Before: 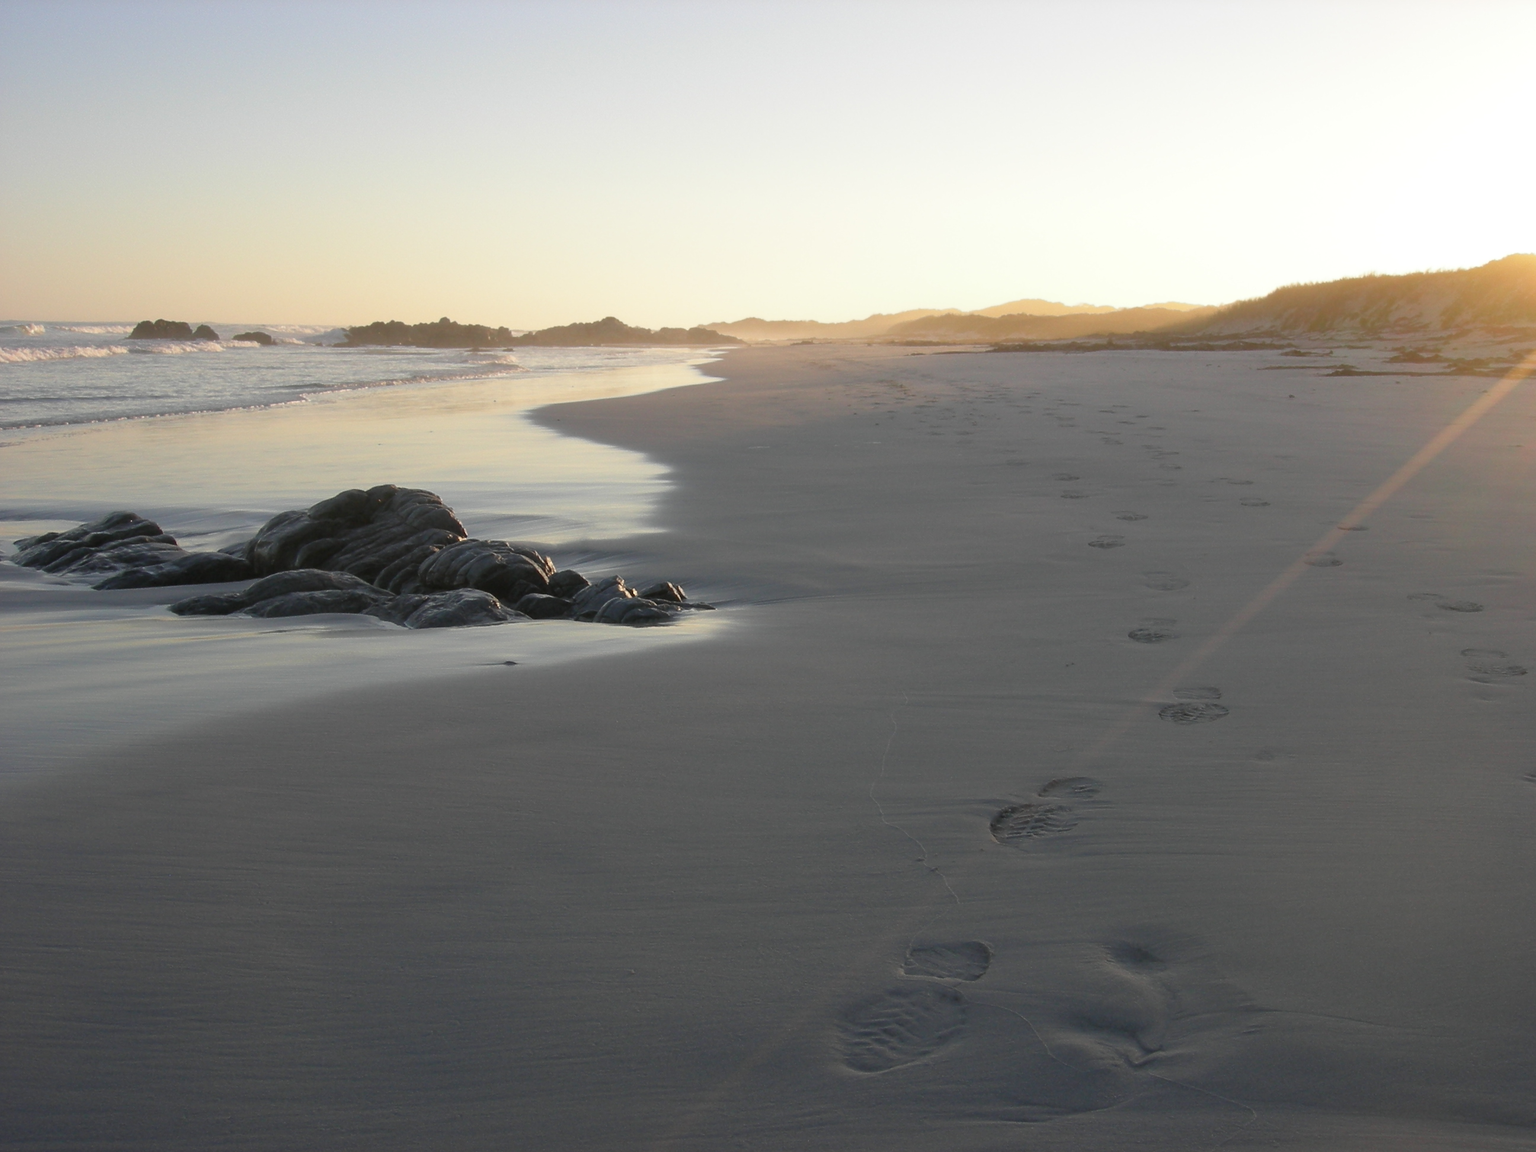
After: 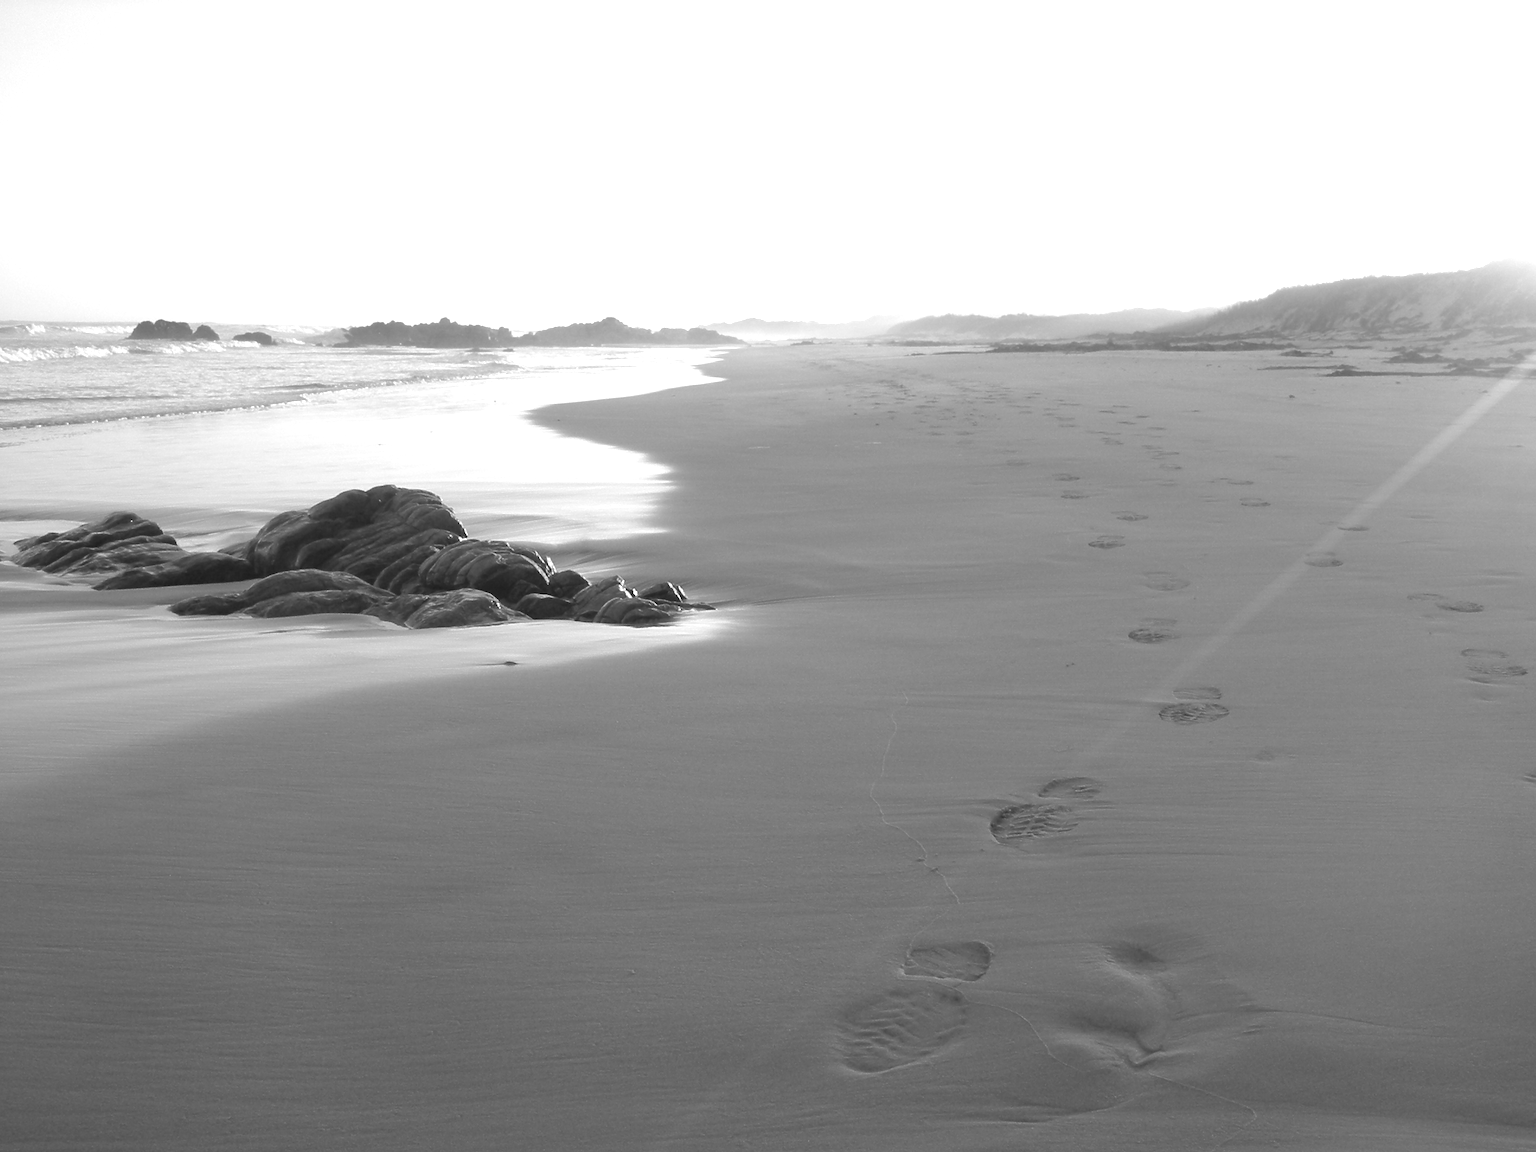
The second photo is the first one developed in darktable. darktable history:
monochrome: a 26.22, b 42.67, size 0.8
exposure: black level correction 0, exposure 1.45 EV, compensate exposure bias true, compensate highlight preservation false
color zones: curves: ch1 [(0.235, 0.558) (0.75, 0.5)]; ch2 [(0.25, 0.462) (0.749, 0.457)], mix 25.94%
color calibration: output gray [0.22, 0.42, 0.37, 0], gray › normalize channels true, illuminant same as pipeline (D50), adaptation XYZ, x 0.346, y 0.359, gamut compression 0
